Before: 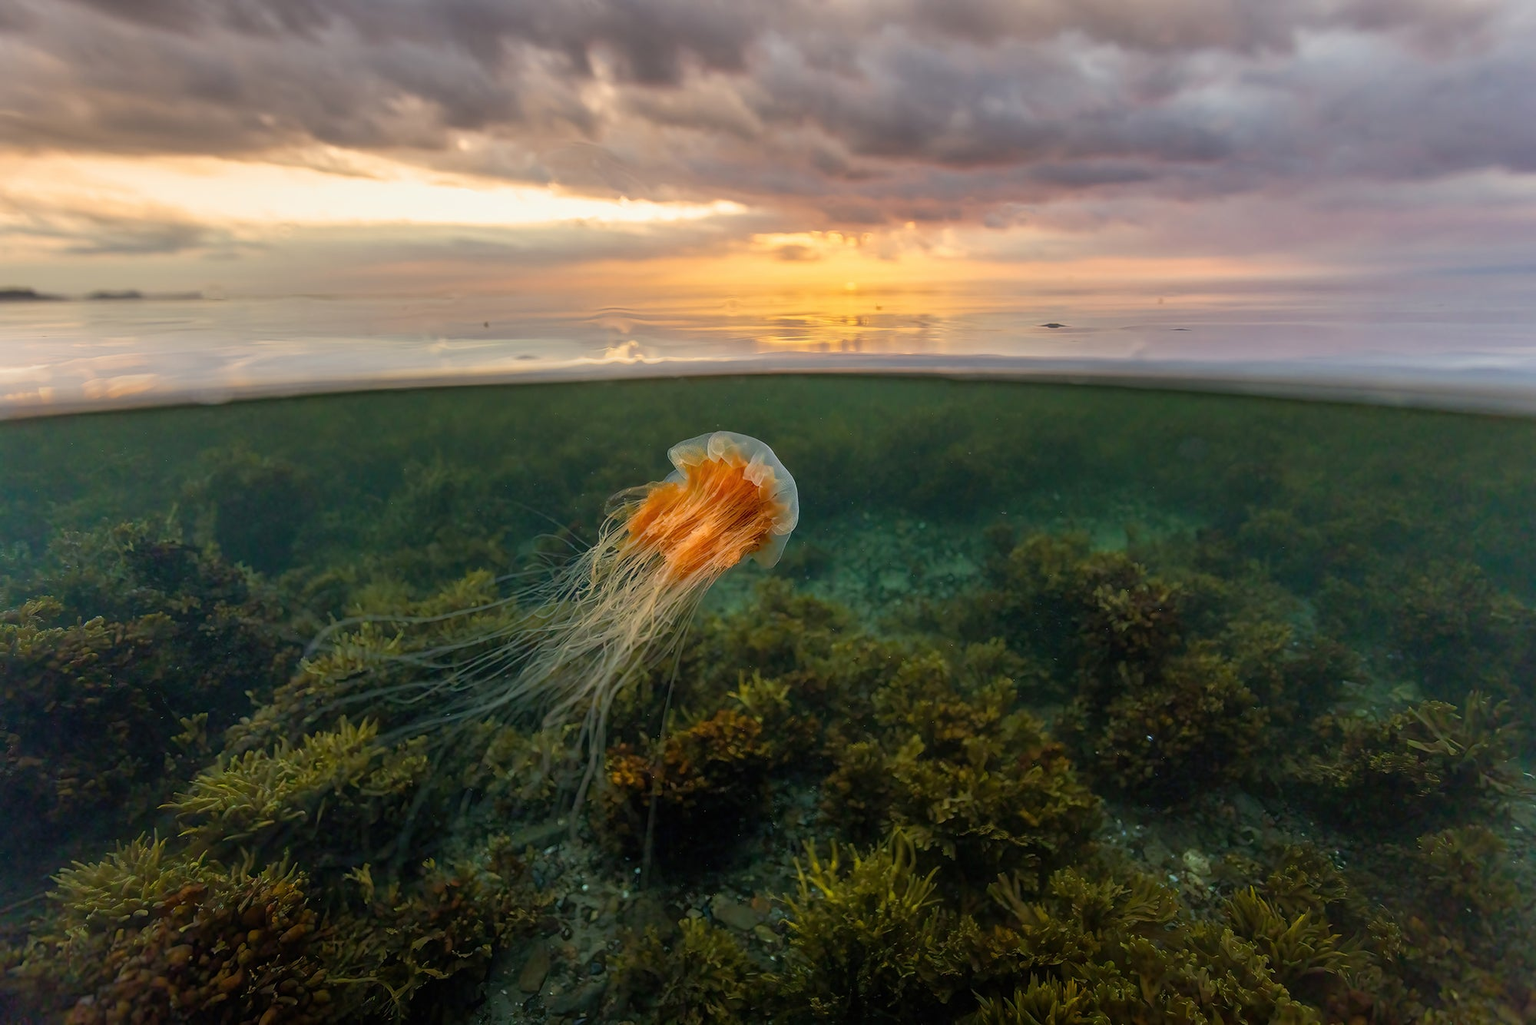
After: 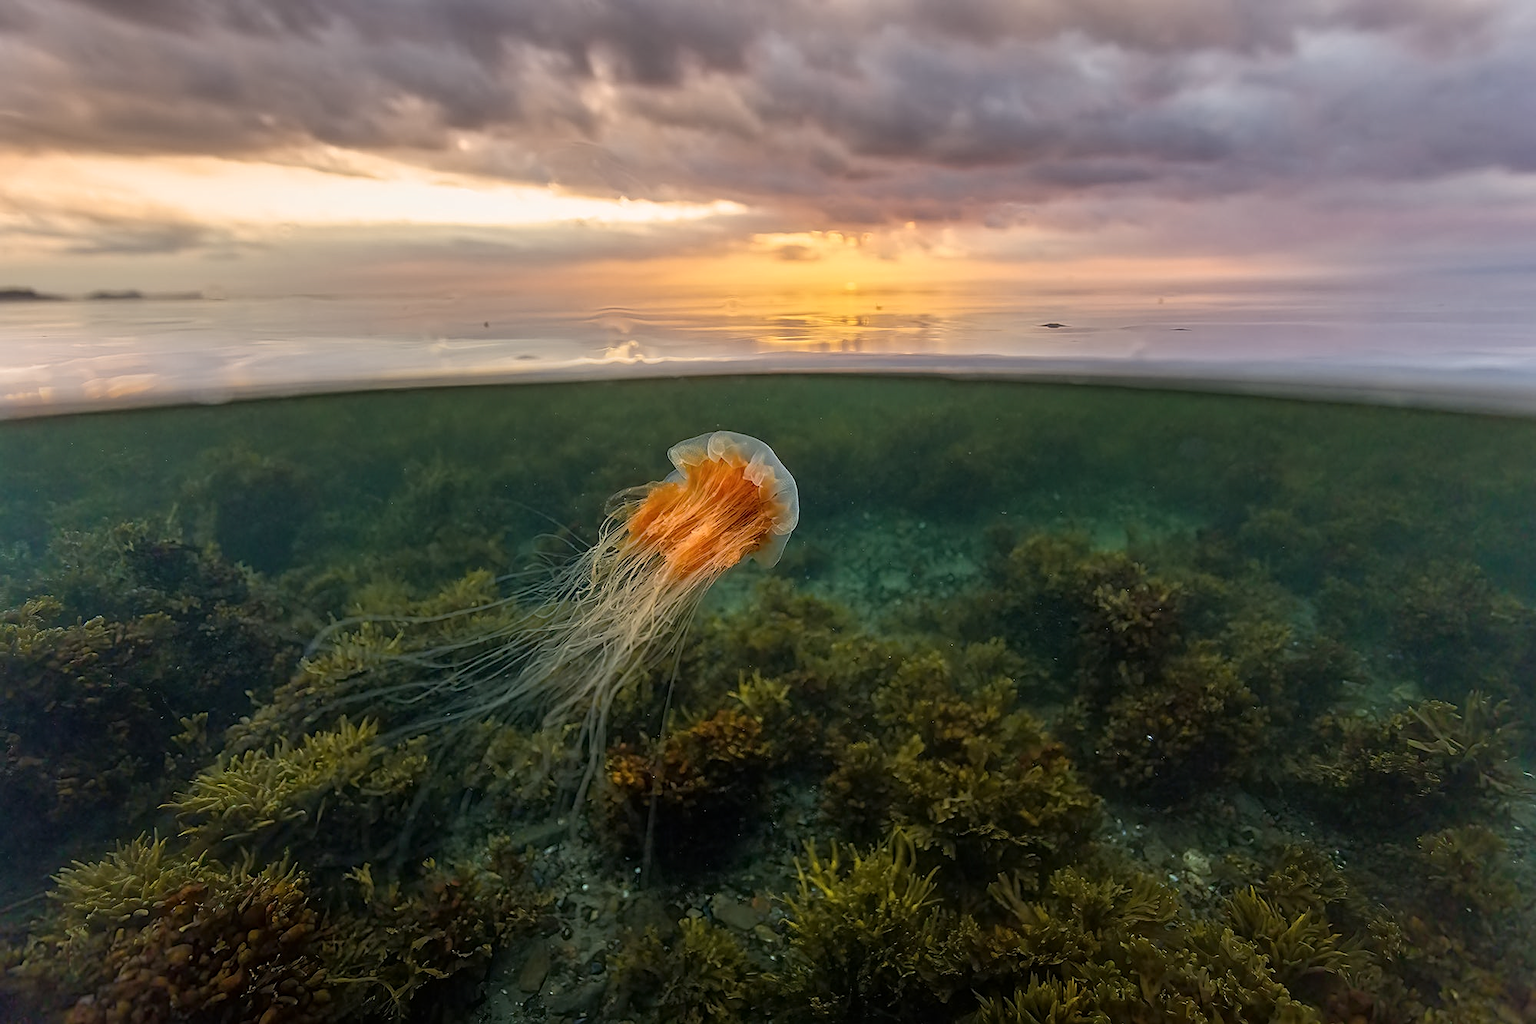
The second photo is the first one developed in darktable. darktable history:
contrast equalizer: y [[0.5 ×6], [0.5 ×6], [0.5 ×6], [0 ×6], [0, 0, 0, 0.581, 0.011, 0]]
white balance: red 1.009, blue 1.027
sharpen: on, module defaults
